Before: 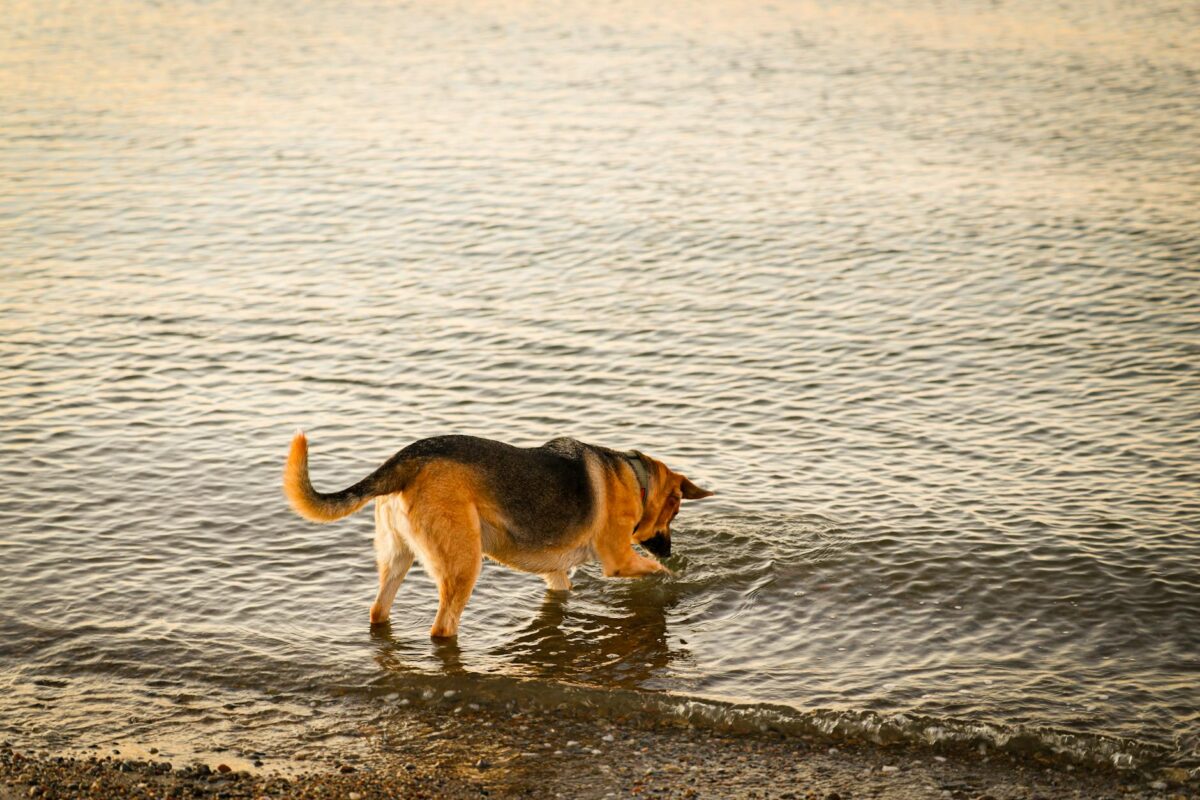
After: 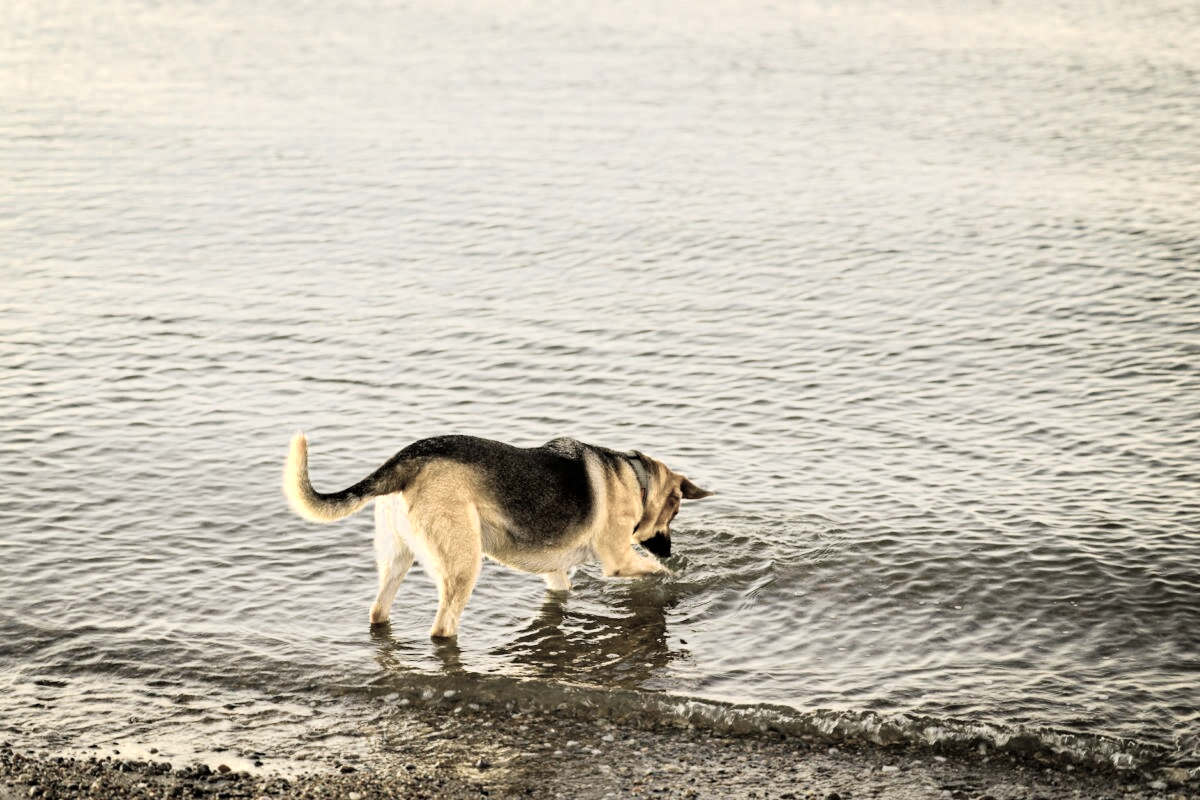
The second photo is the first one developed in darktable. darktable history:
color zones: curves: ch0 [(0.25, 0.667) (0.758, 0.368)]; ch1 [(0.215, 0.245) (0.761, 0.373)]; ch2 [(0.247, 0.554) (0.761, 0.436)]
filmic rgb: black relative exposure -7.65 EV, white relative exposure 4.56 EV, hardness 3.61
contrast equalizer: octaves 7, y [[0.509, 0.514, 0.523, 0.542, 0.578, 0.603], [0.5 ×6], [0.509, 0.514, 0.523, 0.542, 0.578, 0.603], [0.001, 0.002, 0.003, 0.005, 0.01, 0.013], [0.001, 0.002, 0.003, 0.005, 0.01, 0.013]], mix 0.164
exposure: black level correction 0.001, exposure 0.499 EV, compensate highlight preservation false
